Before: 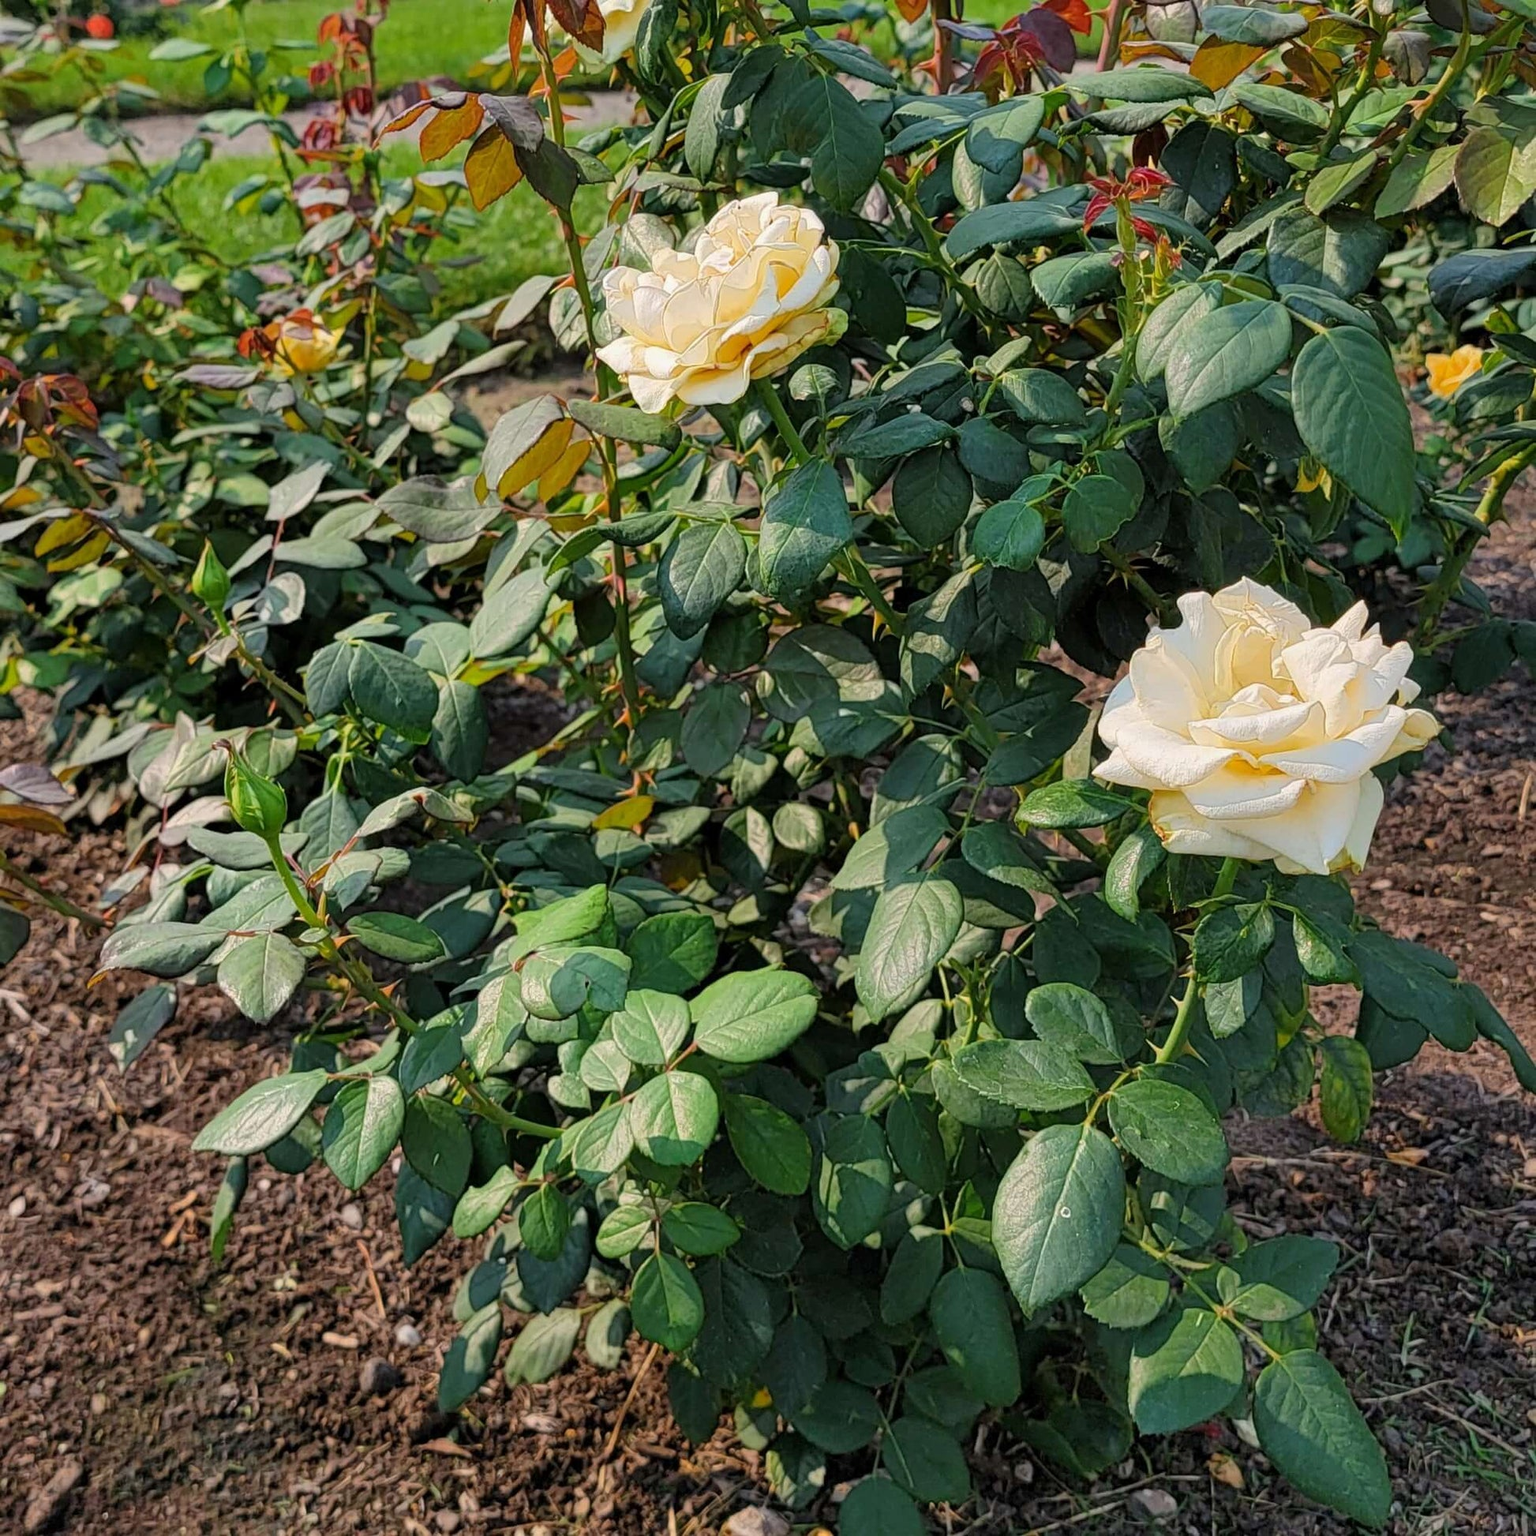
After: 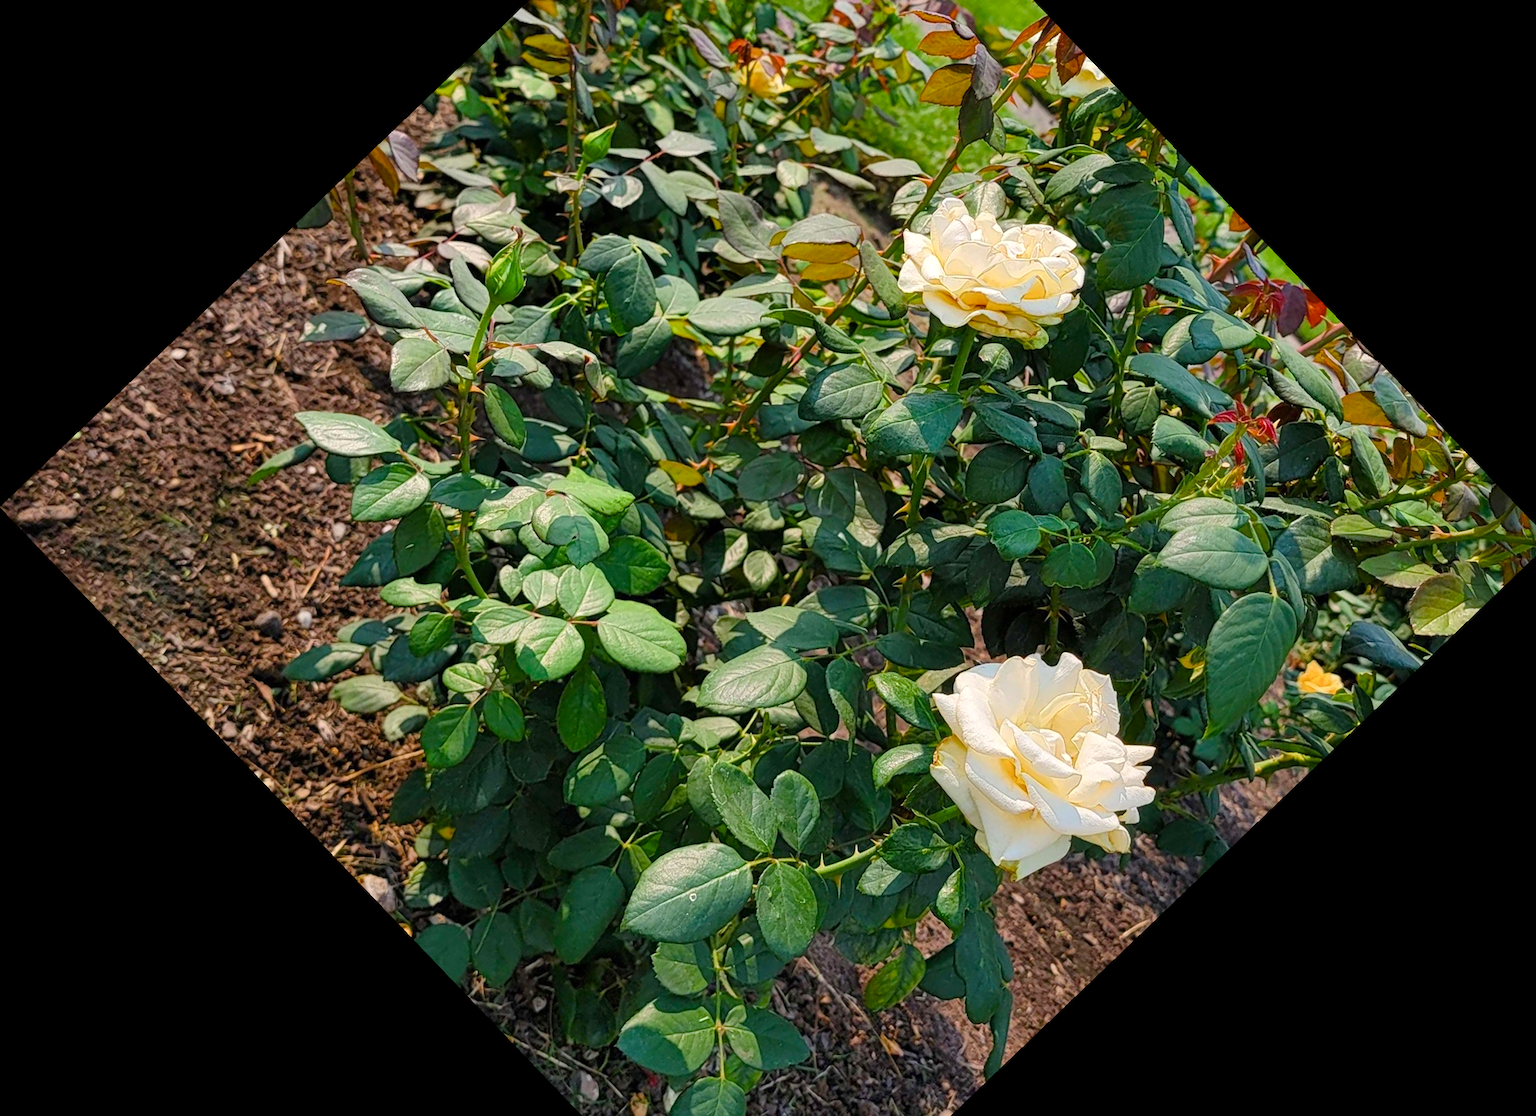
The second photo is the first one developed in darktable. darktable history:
crop and rotate: angle -46.26°, top 16.234%, right 0.912%, bottom 11.704%
color balance rgb: linear chroma grading › shadows 32%, linear chroma grading › global chroma -2%, linear chroma grading › mid-tones 4%, perceptual saturation grading › global saturation -2%, perceptual saturation grading › highlights -8%, perceptual saturation grading › mid-tones 8%, perceptual saturation grading › shadows 4%, perceptual brilliance grading › highlights 8%, perceptual brilliance grading › mid-tones 4%, perceptual brilliance grading › shadows 2%, global vibrance 16%, saturation formula JzAzBz (2021)
